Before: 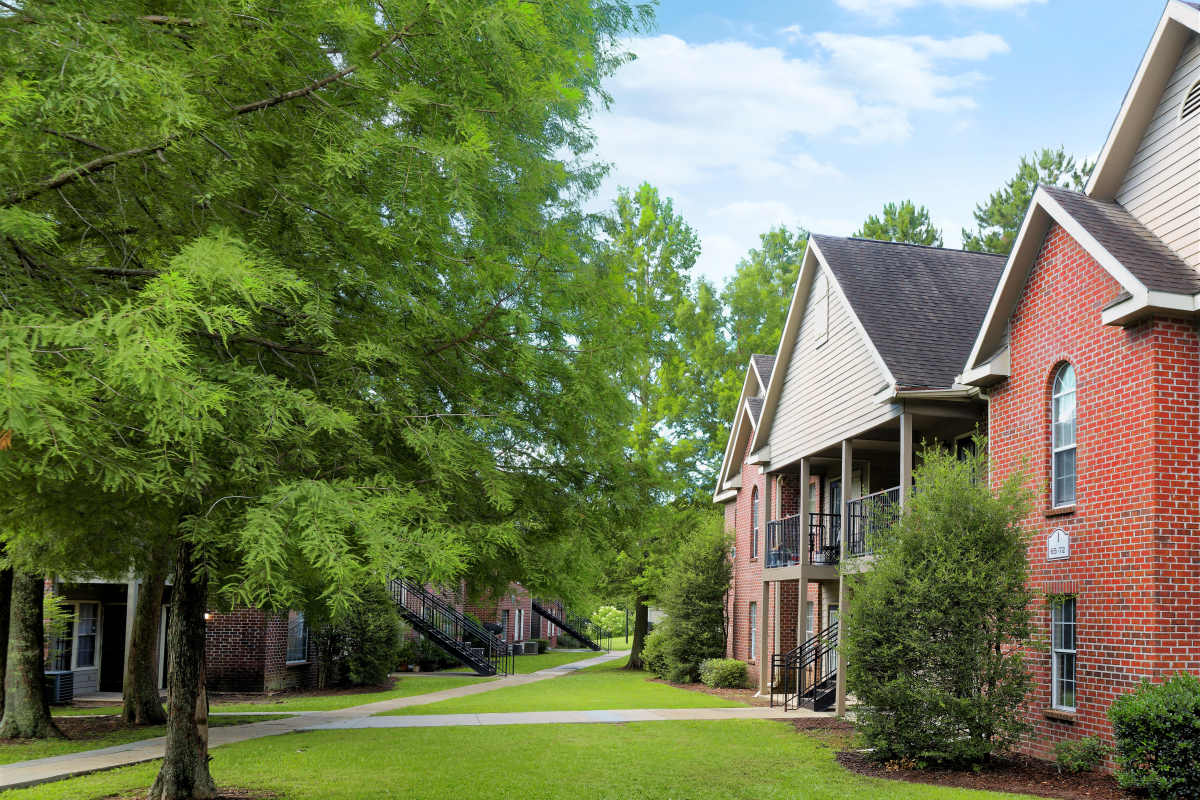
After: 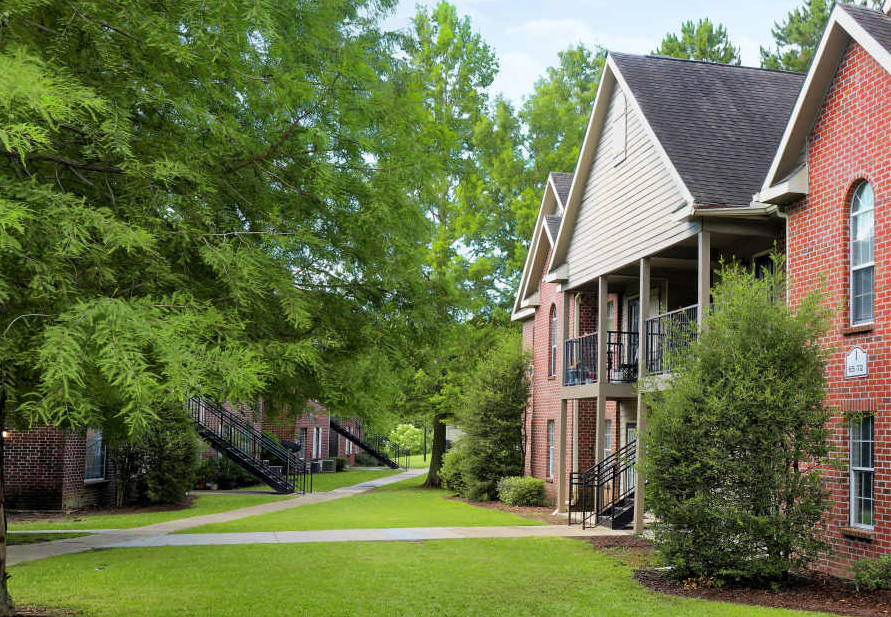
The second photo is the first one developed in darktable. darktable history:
crop: left 16.866%, top 22.791%, right 8.82%
